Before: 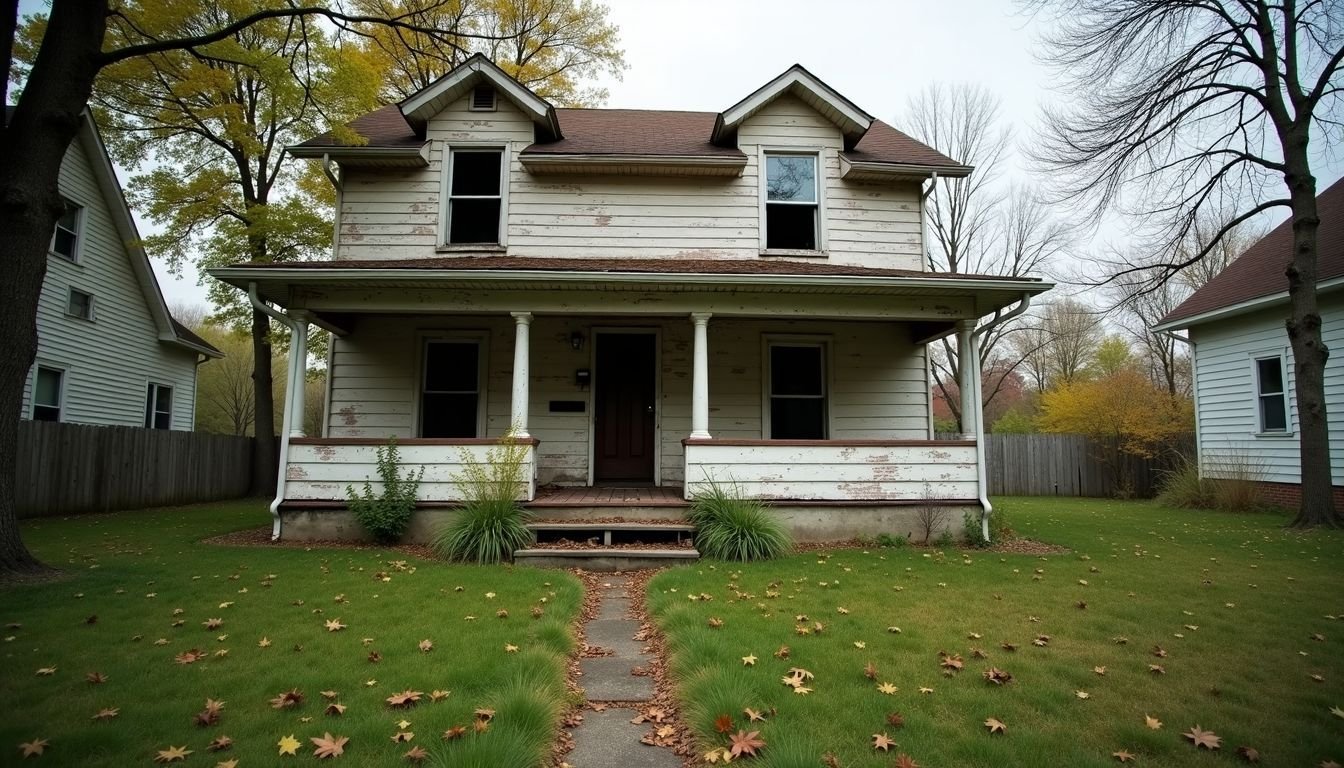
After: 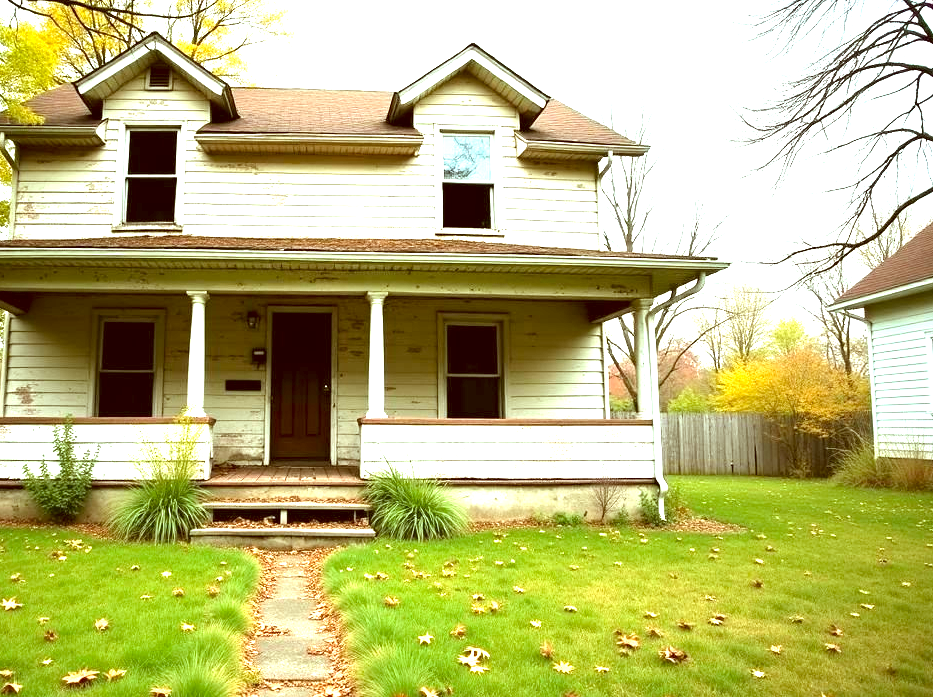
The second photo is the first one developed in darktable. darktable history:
color correction: highlights a* -6, highlights b* 9.39, shadows a* 10.15, shadows b* 23.98
exposure: exposure 2.195 EV, compensate highlight preservation false
crop and rotate: left 24.123%, top 2.858%, right 6.454%, bottom 6.302%
